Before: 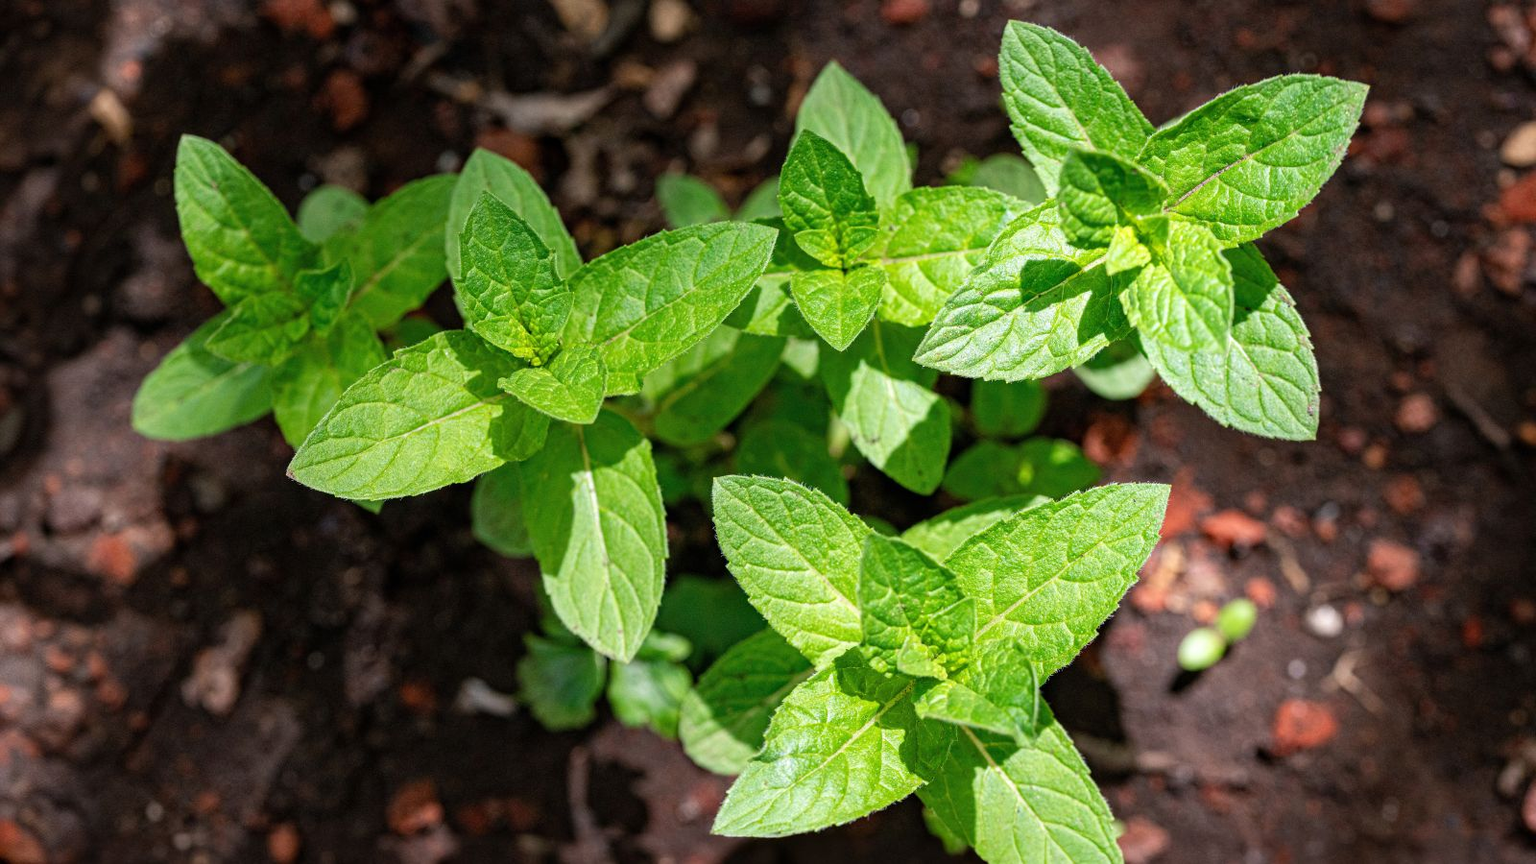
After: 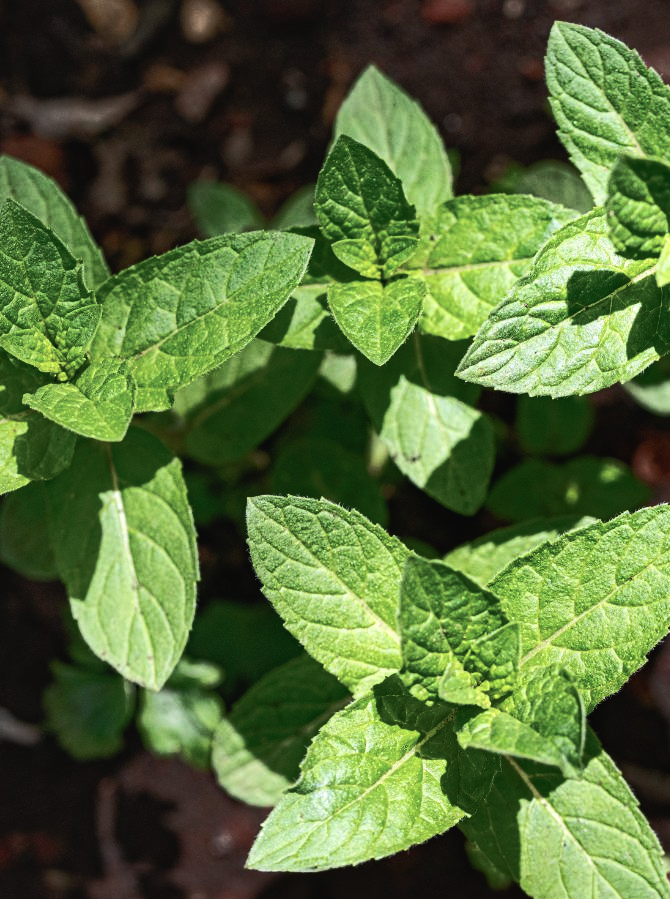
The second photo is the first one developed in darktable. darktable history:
shadows and highlights: radius 266.83, soften with gaussian
color balance rgb: global offset › luminance 0.765%, perceptual saturation grading › global saturation 0.829%, perceptual saturation grading › highlights -19.999%, perceptual saturation grading › shadows 20.139%, perceptual brilliance grading › highlights 2.144%, perceptual brilliance grading › mid-tones -49.809%, perceptual brilliance grading › shadows -49.946%, global vibrance 20%
crop: left 31.046%, right 27.046%
exposure: compensate highlight preservation false
